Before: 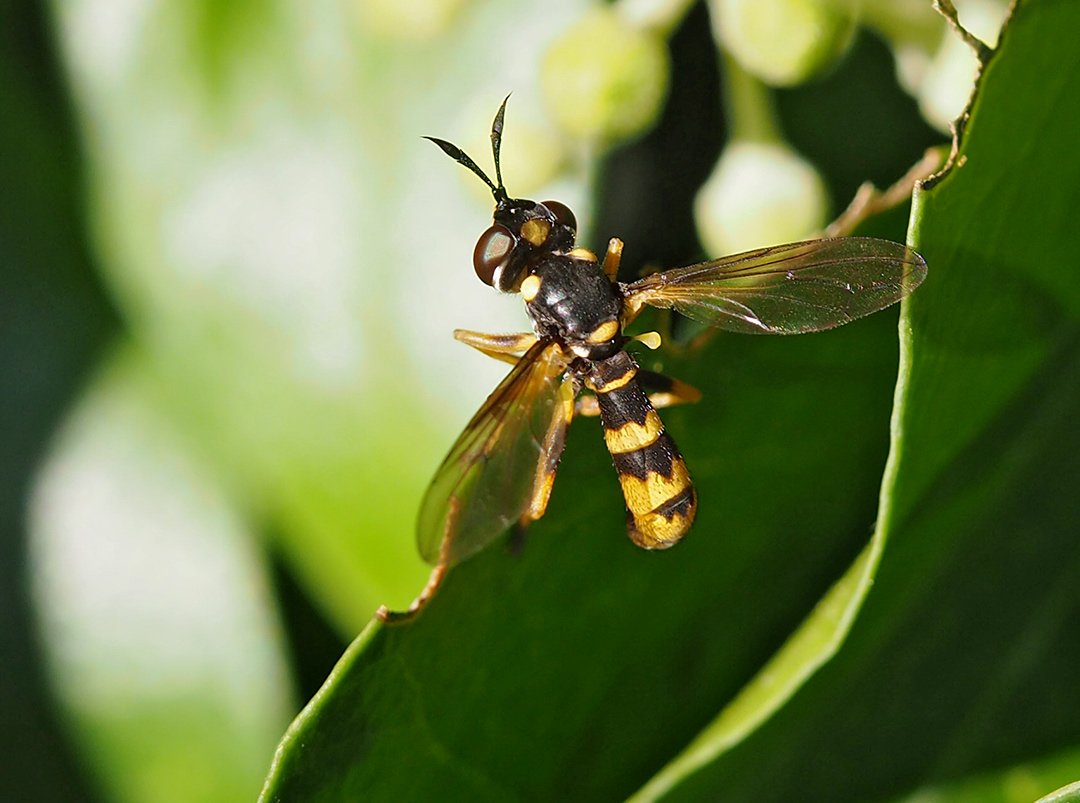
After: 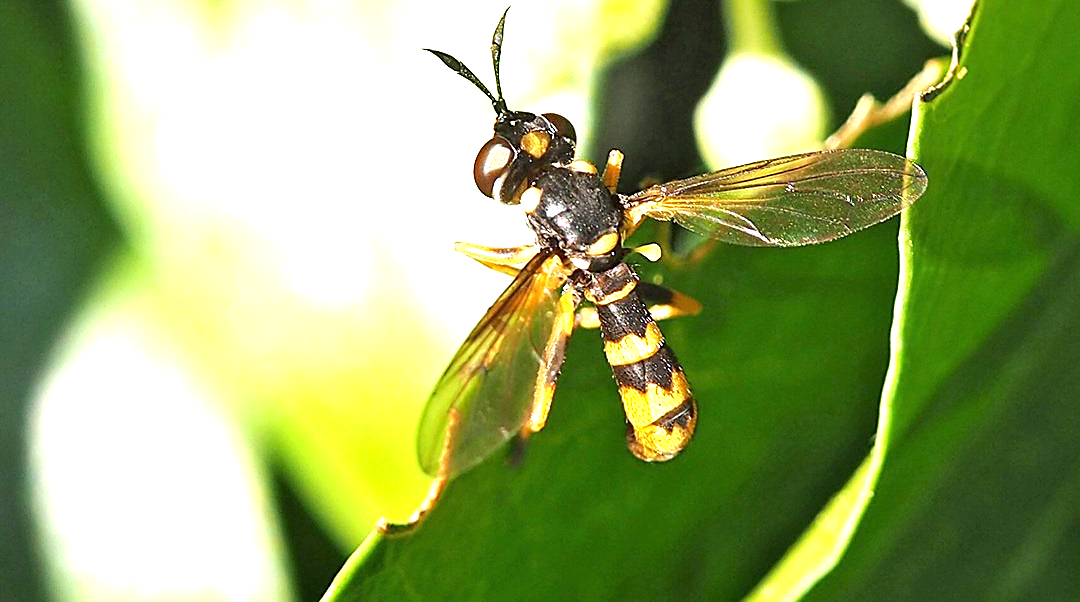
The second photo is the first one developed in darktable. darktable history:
crop: top 11.038%, bottom 13.962%
sharpen: on, module defaults
exposure: black level correction 0, exposure 1.5 EV, compensate highlight preservation false
